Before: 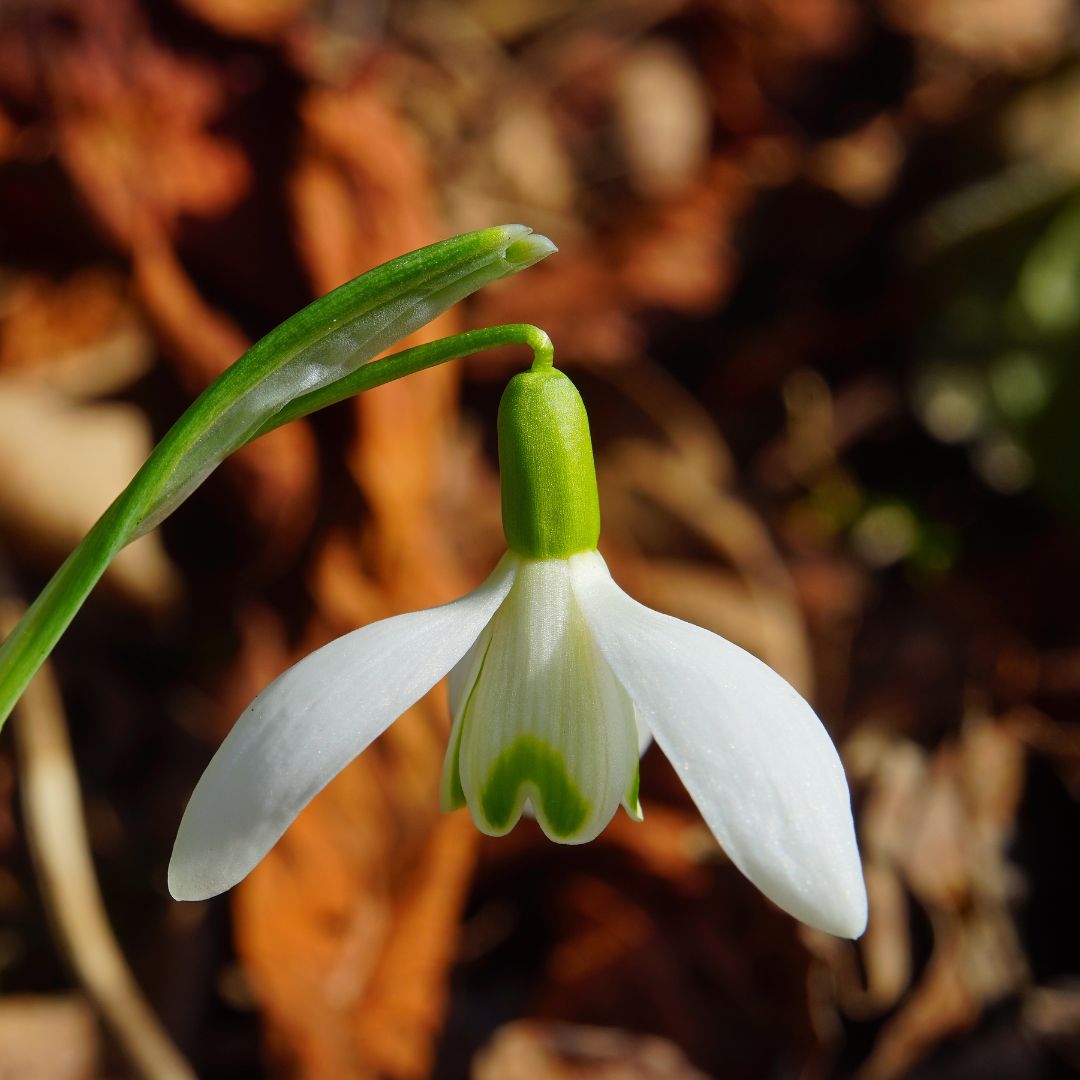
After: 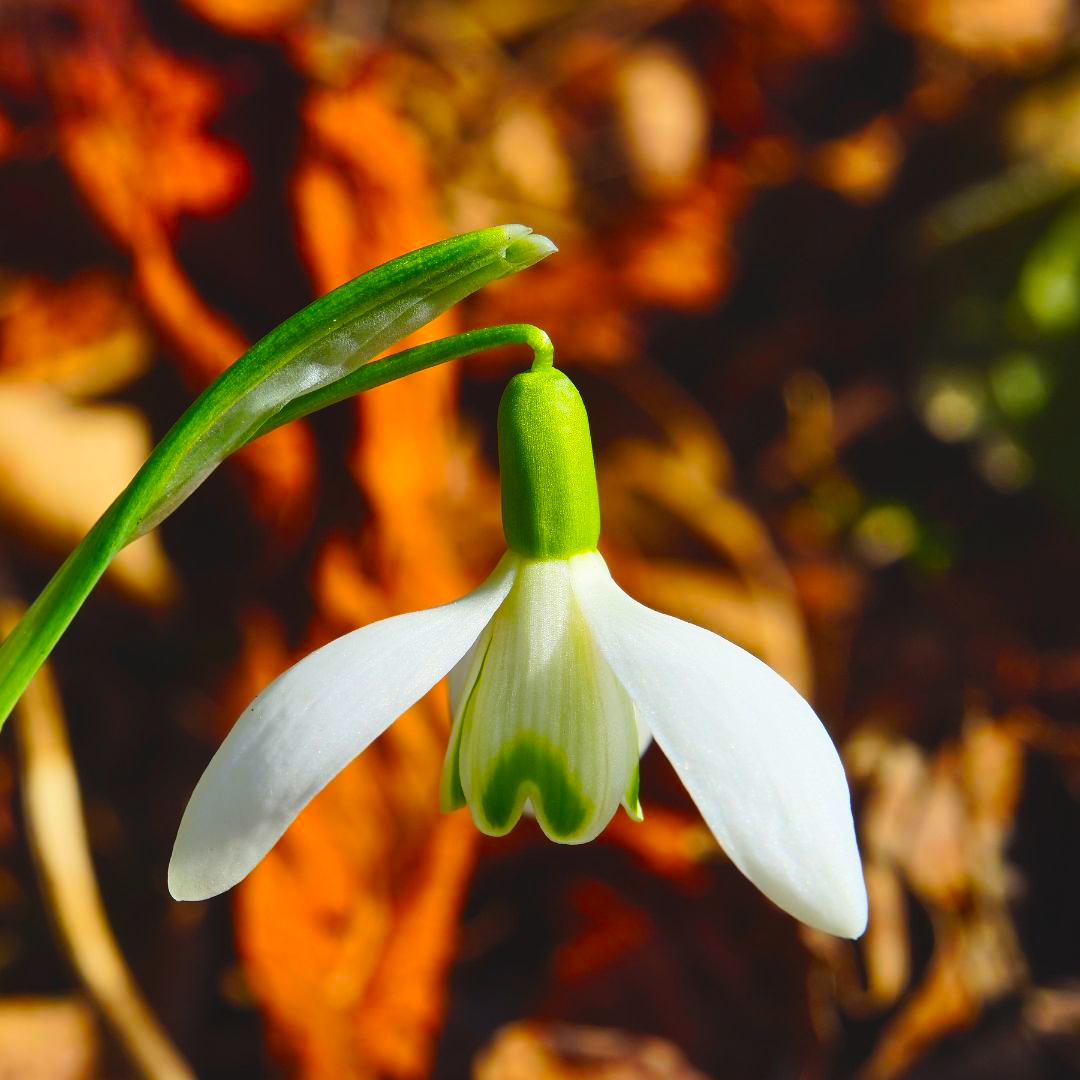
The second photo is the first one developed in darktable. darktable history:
contrast brightness saturation: contrast 0.23, brightness 0.108, saturation 0.291
shadows and highlights: shadows 31.78, highlights -32.54, soften with gaussian
color balance rgb: global offset › luminance 0.773%, perceptual saturation grading › global saturation 29.592%
